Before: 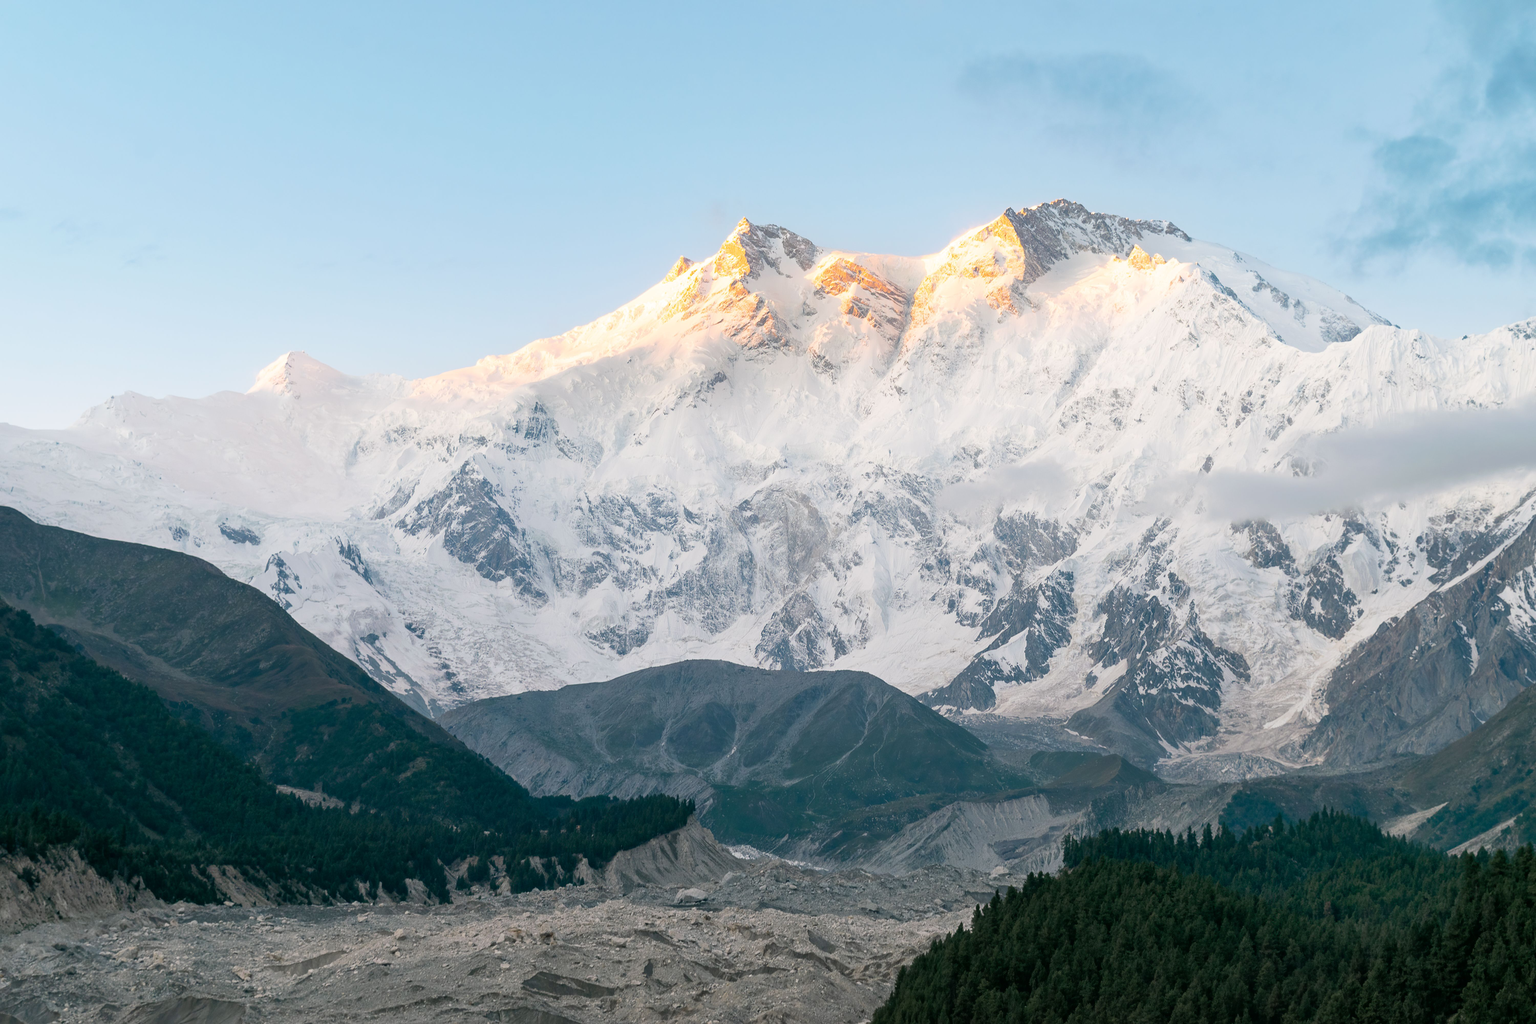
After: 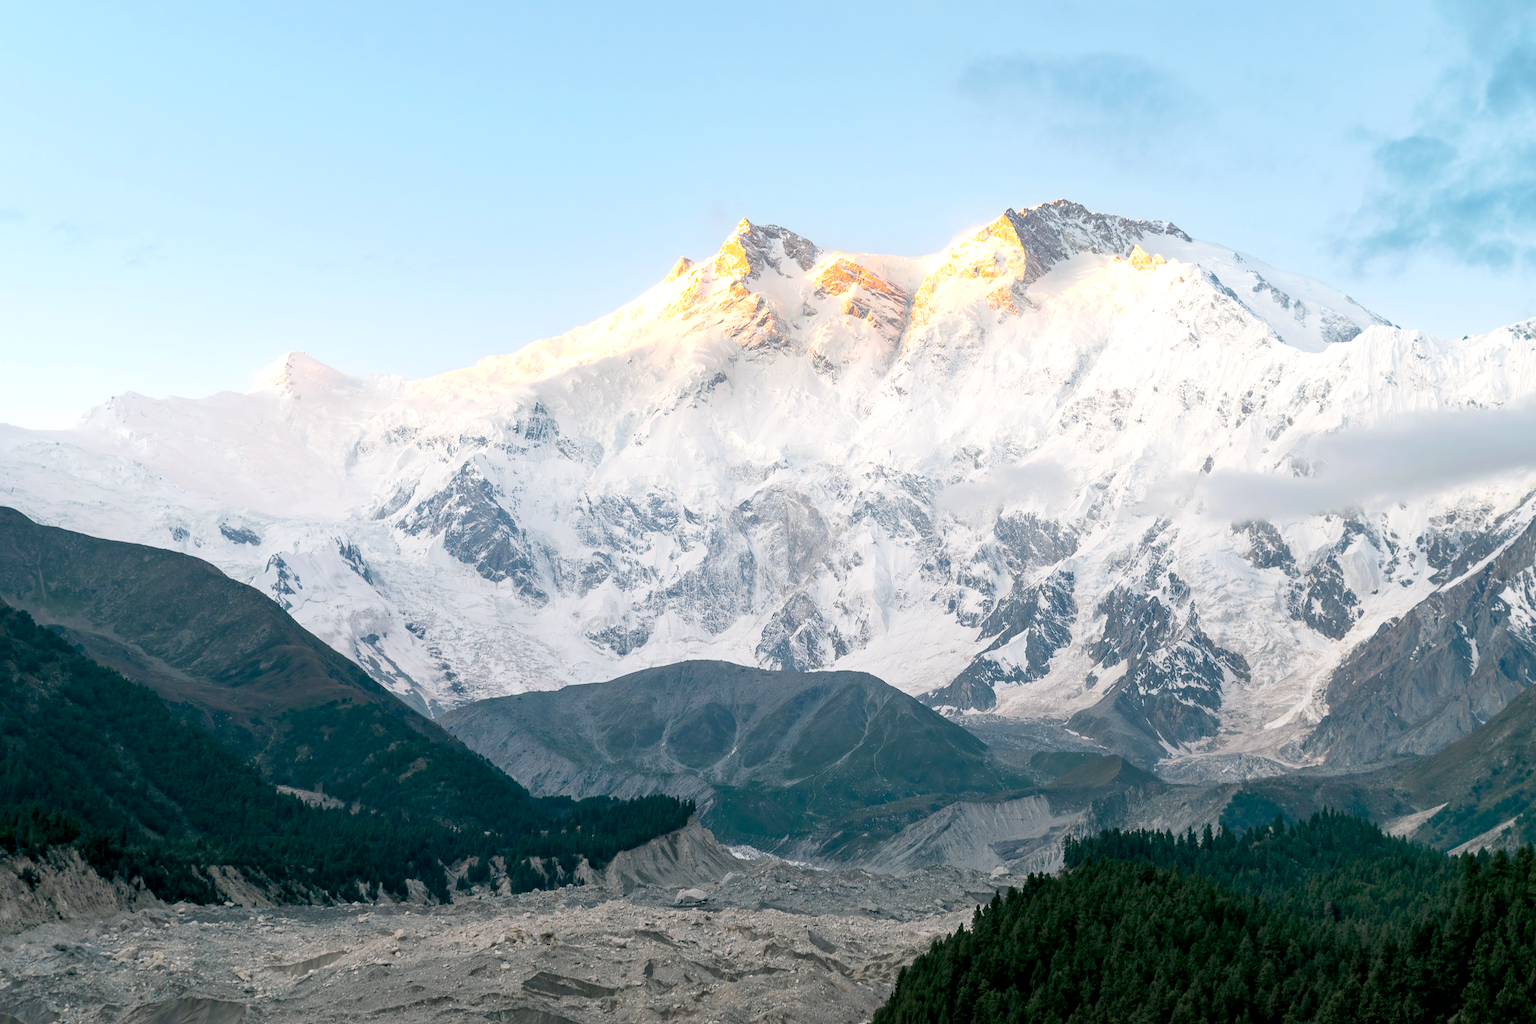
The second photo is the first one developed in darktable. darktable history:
exposure: black level correction 0.005, exposure 0.28 EV, compensate highlight preservation false
